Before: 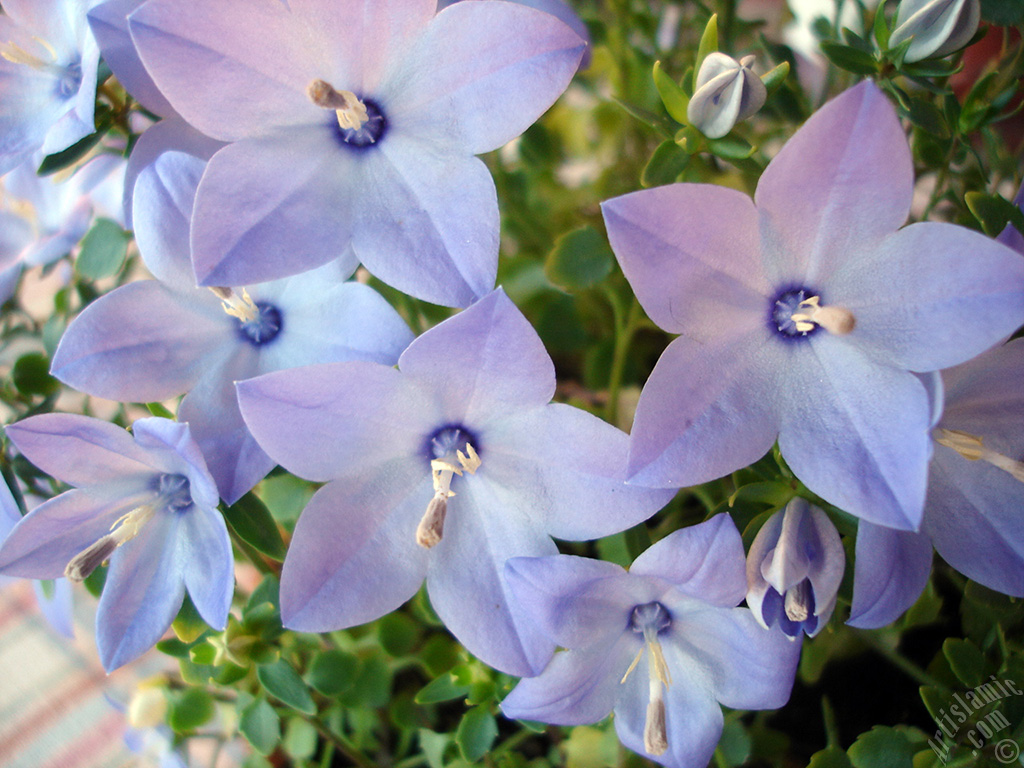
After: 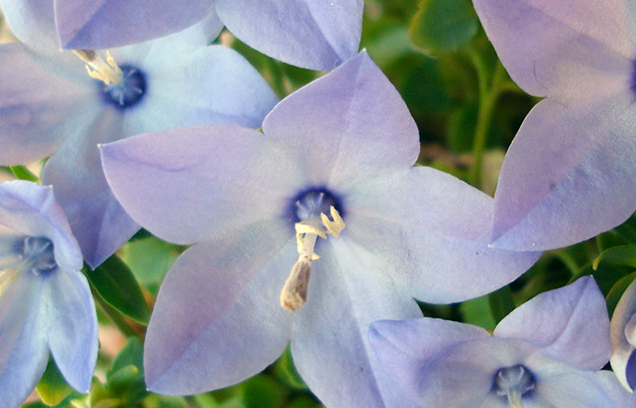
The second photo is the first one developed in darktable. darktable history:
crop: left 13.284%, top 30.865%, right 24.578%, bottom 15.964%
color correction: highlights a* -0.389, highlights b* 9.26, shadows a* -9.3, shadows b* 0.854
